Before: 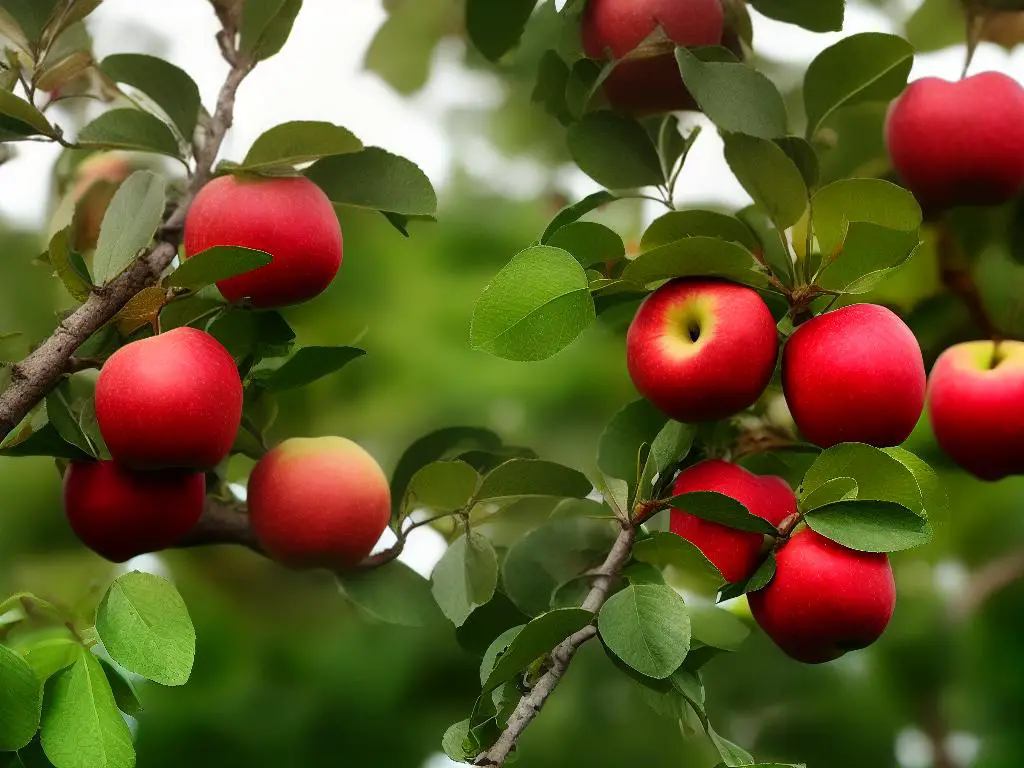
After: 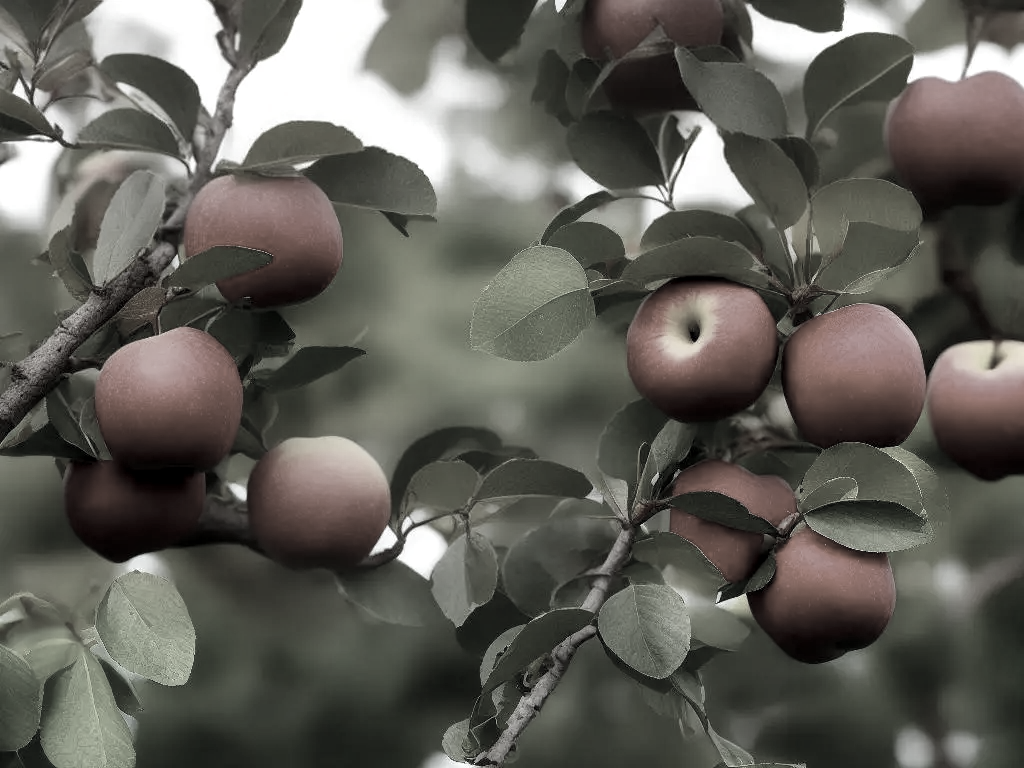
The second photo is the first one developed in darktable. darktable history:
color correction: highlights b* -0.043, saturation 0.149
local contrast: highlights 101%, shadows 101%, detail 120%, midtone range 0.2
